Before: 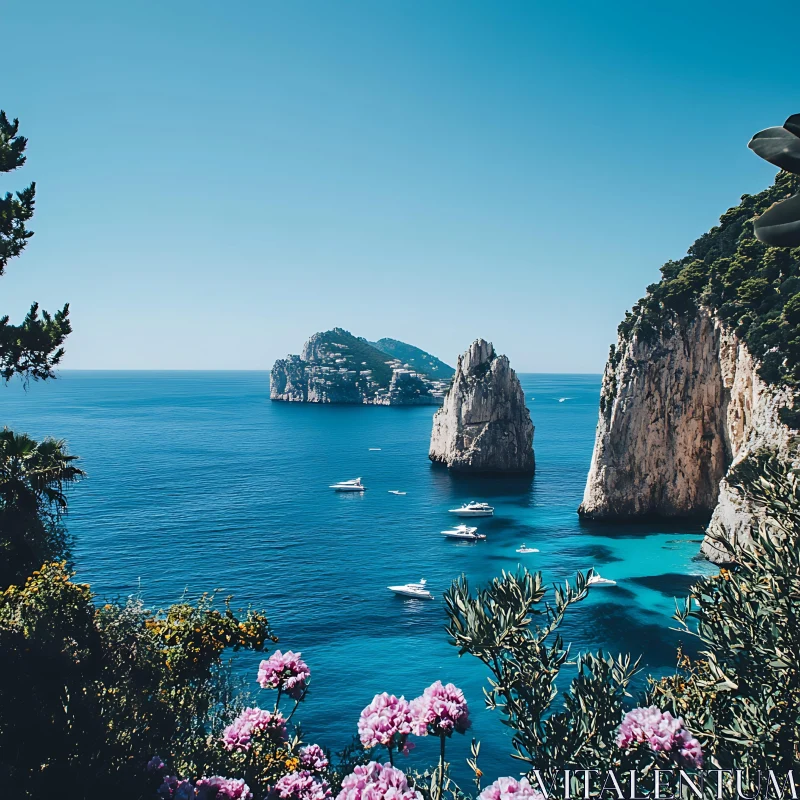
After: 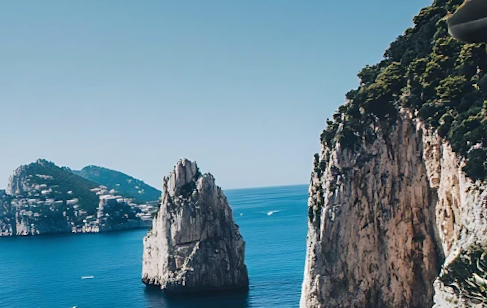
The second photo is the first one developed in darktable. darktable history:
rotate and perspective: rotation -4.57°, crop left 0.054, crop right 0.944, crop top 0.087, crop bottom 0.914
crop: left 36.005%, top 18.293%, right 0.31%, bottom 38.444%
graduated density: density 0.38 EV, hardness 21%, rotation -6.11°, saturation 32%
